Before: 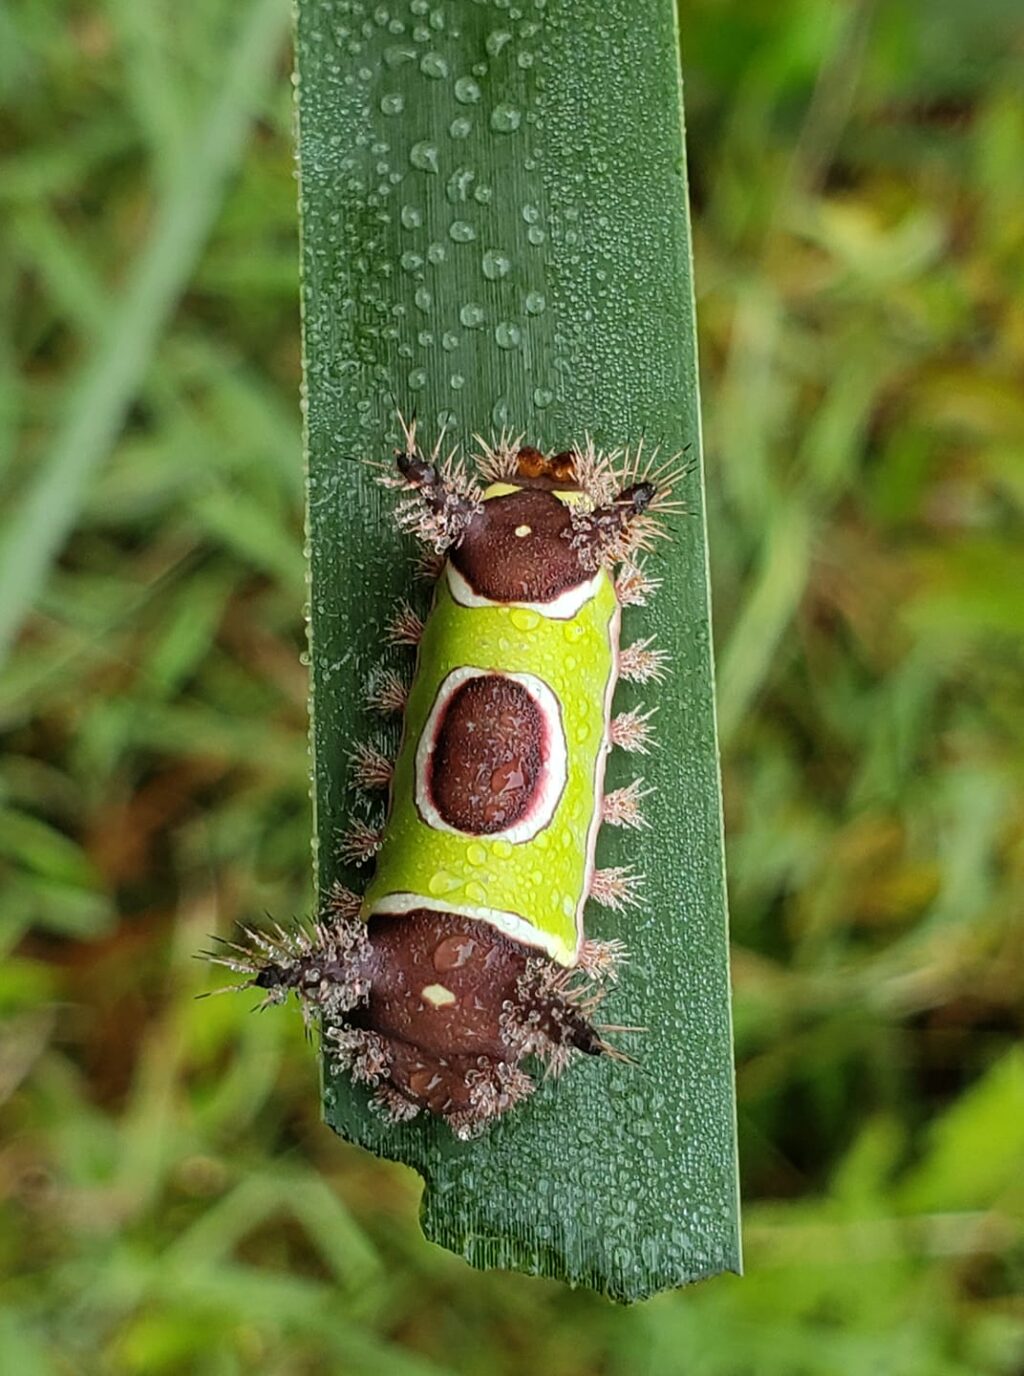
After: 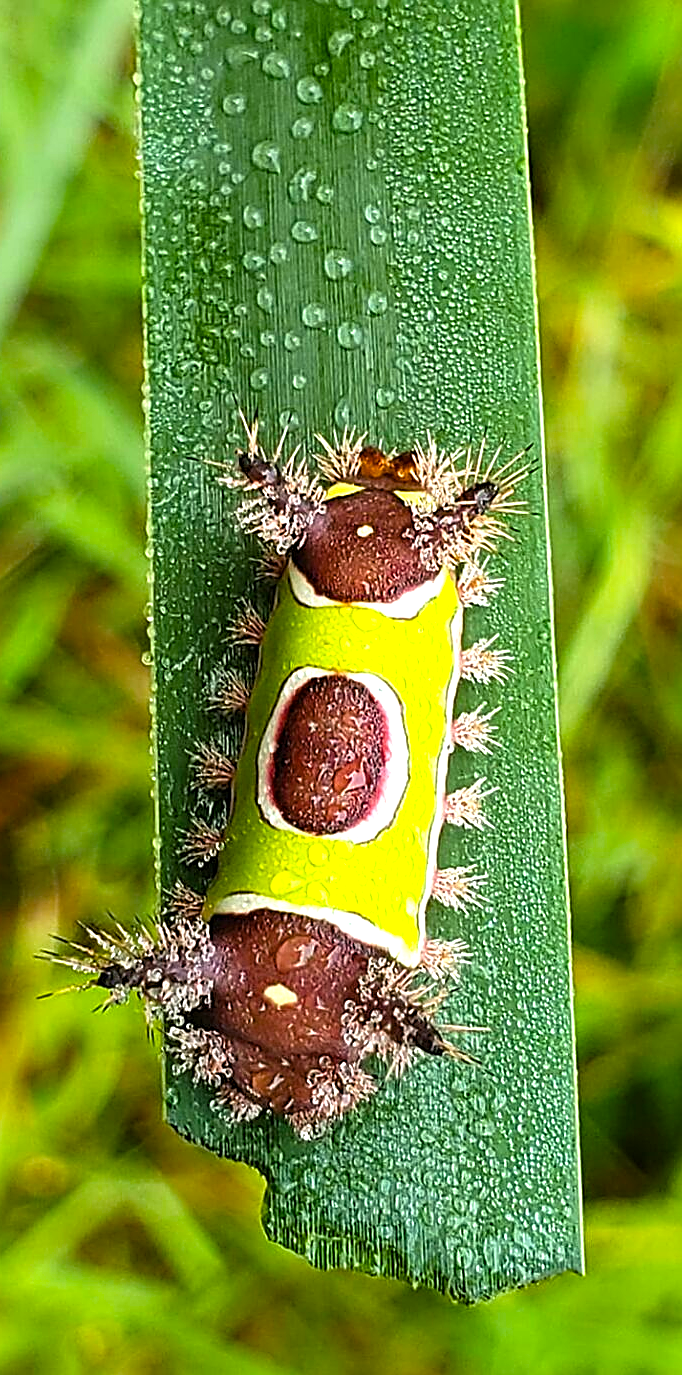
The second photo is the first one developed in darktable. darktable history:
crop and rotate: left 15.512%, right 17.802%
exposure: exposure 0.2 EV, compensate exposure bias true, compensate highlight preservation false
color balance rgb: perceptual saturation grading › global saturation 29.746%, perceptual brilliance grading › global brilliance 18.141%, global vibrance 20%
sharpen: amount 0.911
